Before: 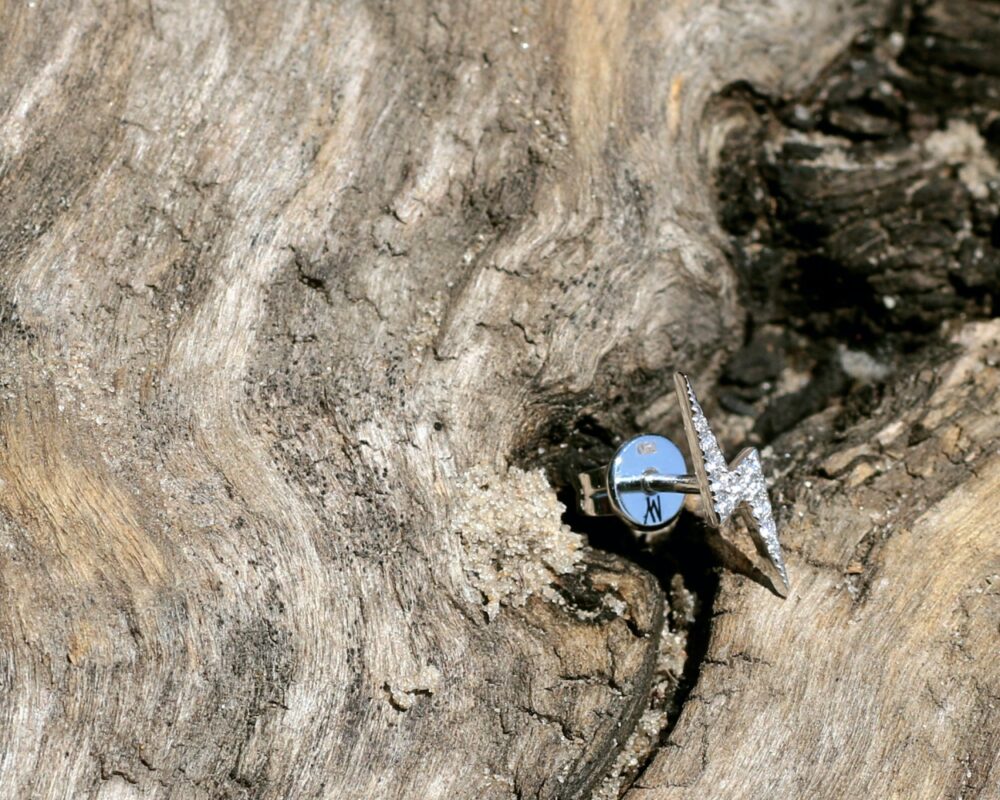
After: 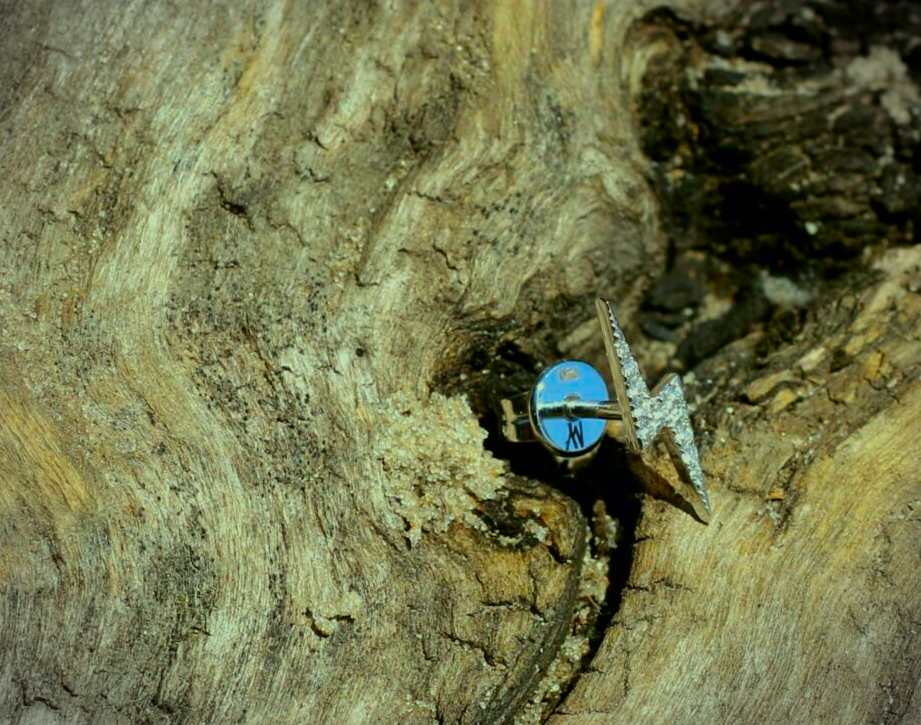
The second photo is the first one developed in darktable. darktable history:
color correction: highlights a* -11.12, highlights b* 9.96, saturation 1.71
crop and rotate: left 7.851%, top 9.335%
exposure: exposure -0.486 EV, compensate highlight preservation false
vignetting: fall-off start 89.04%, fall-off radius 43.04%, width/height ratio 1.166
